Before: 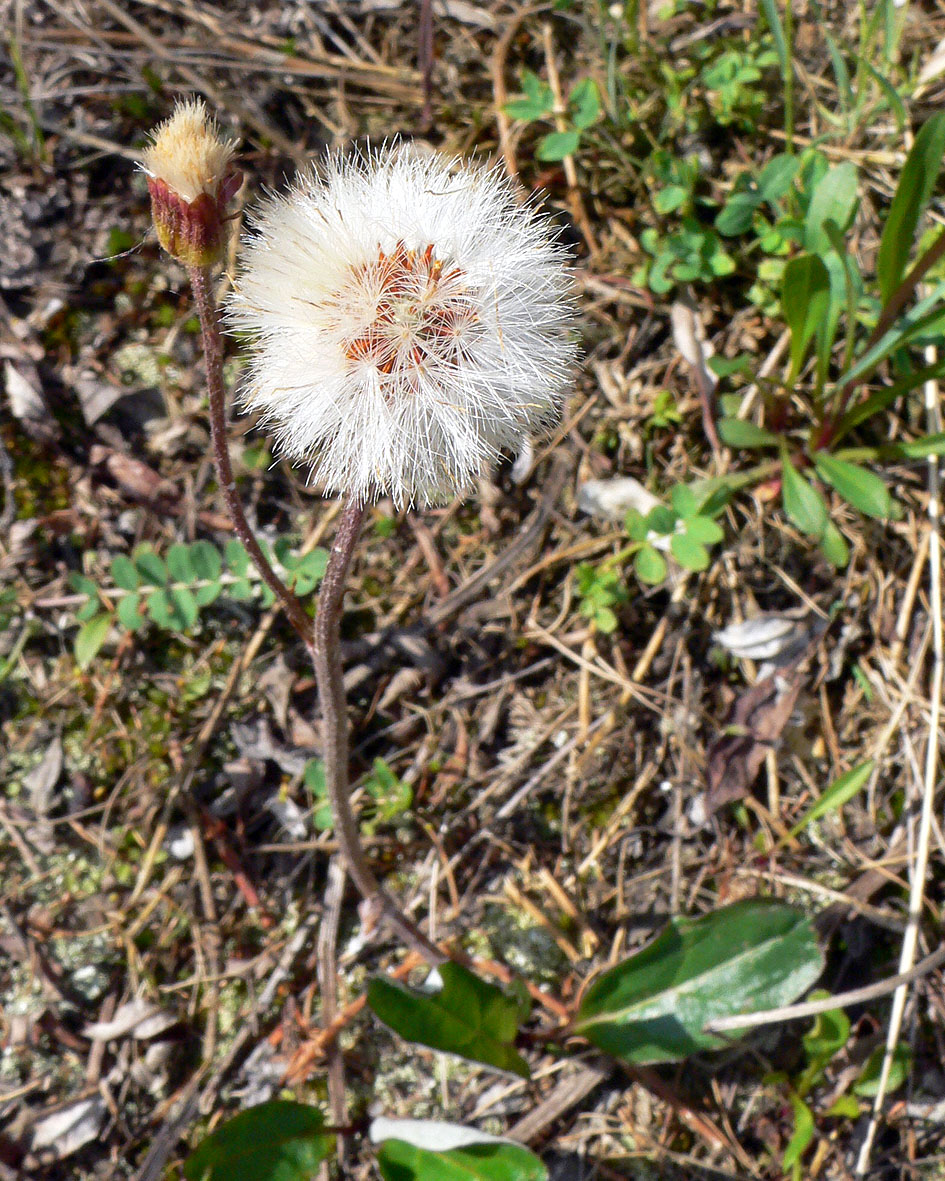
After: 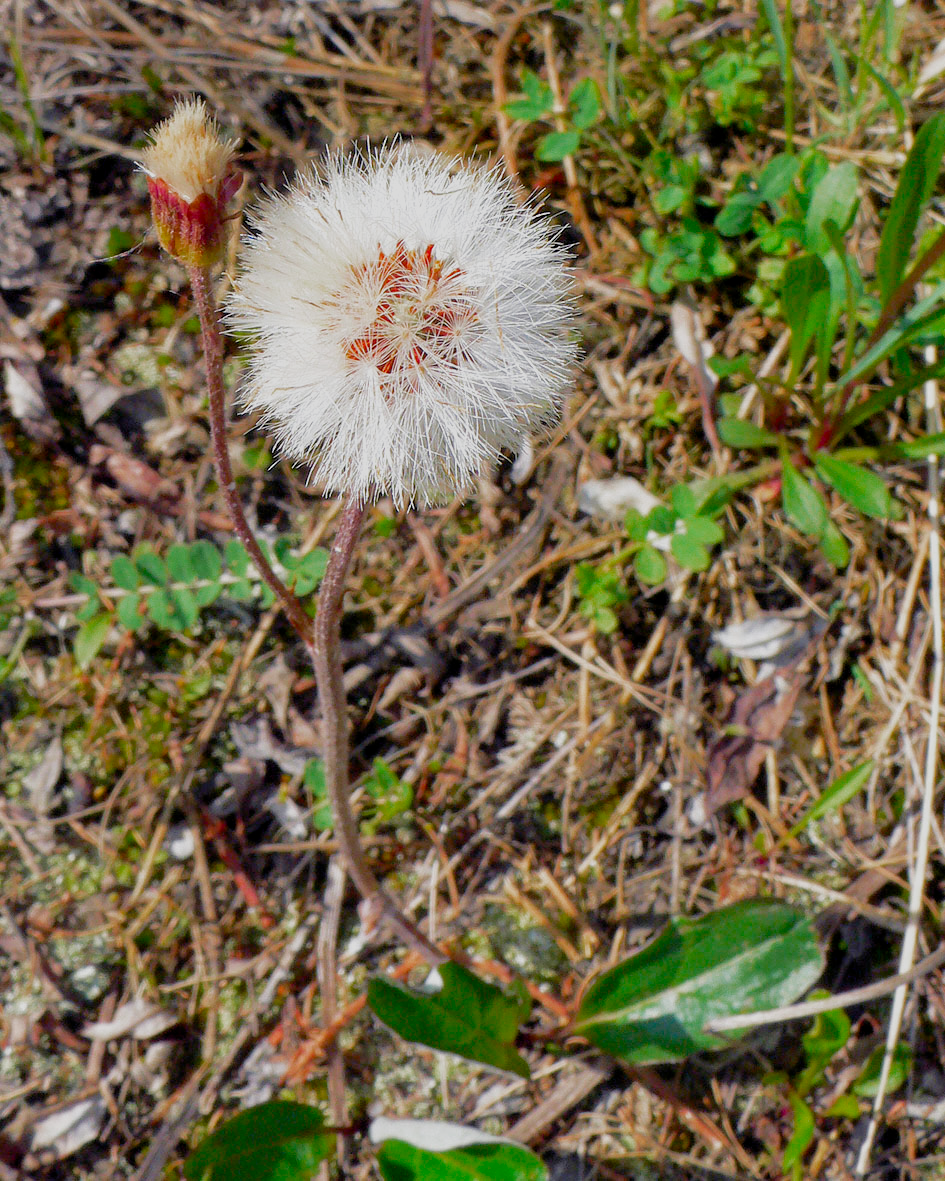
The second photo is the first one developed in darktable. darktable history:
tone equalizer: on, module defaults
filmic rgb: black relative exposure -8.76 EV, white relative exposure 4.98 EV, target black luminance 0%, hardness 3.78, latitude 66%, contrast 0.827, shadows ↔ highlights balance 19.33%, preserve chrominance RGB euclidean norm (legacy), color science v4 (2020)
exposure: exposure 0.493 EV, compensate highlight preservation false
color zones: curves: ch0 [(0, 0.425) (0.143, 0.422) (0.286, 0.42) (0.429, 0.419) (0.571, 0.419) (0.714, 0.42) (0.857, 0.422) (1, 0.425)]; ch1 [(0, 0.666) (0.143, 0.669) (0.286, 0.671) (0.429, 0.67) (0.571, 0.67) (0.714, 0.67) (0.857, 0.67) (1, 0.666)]
